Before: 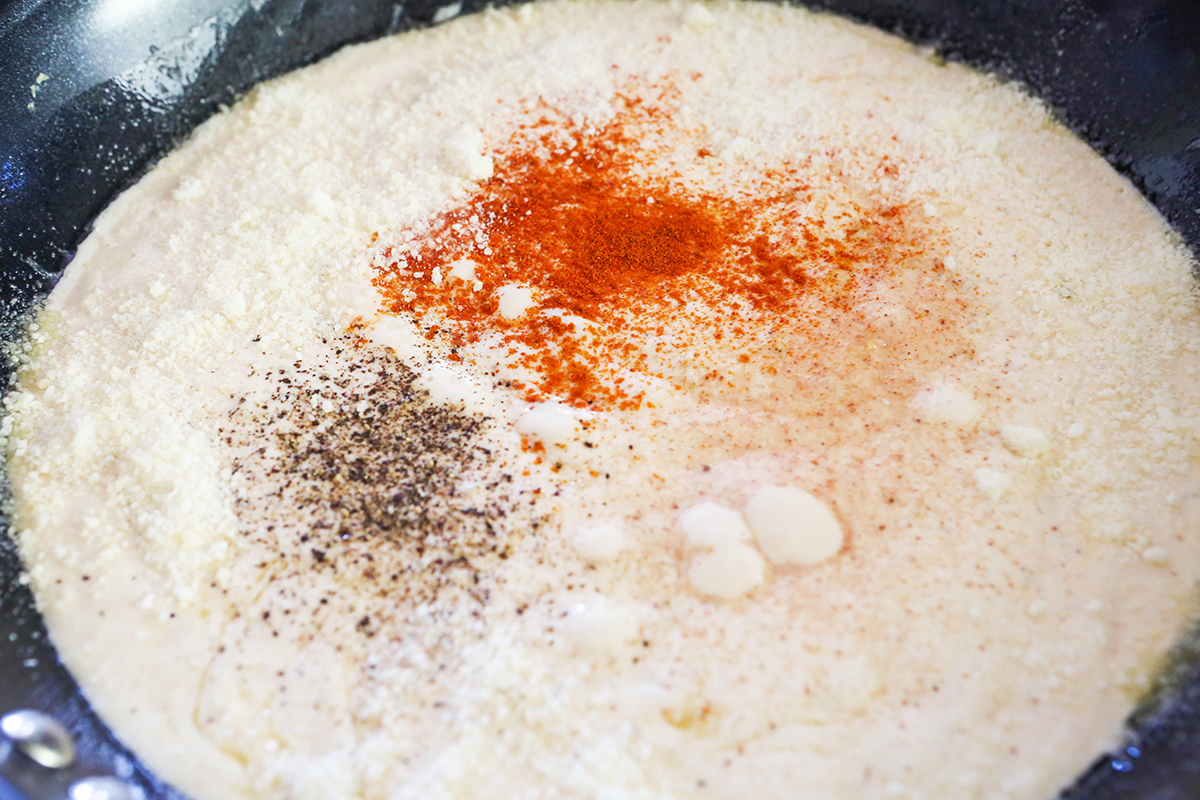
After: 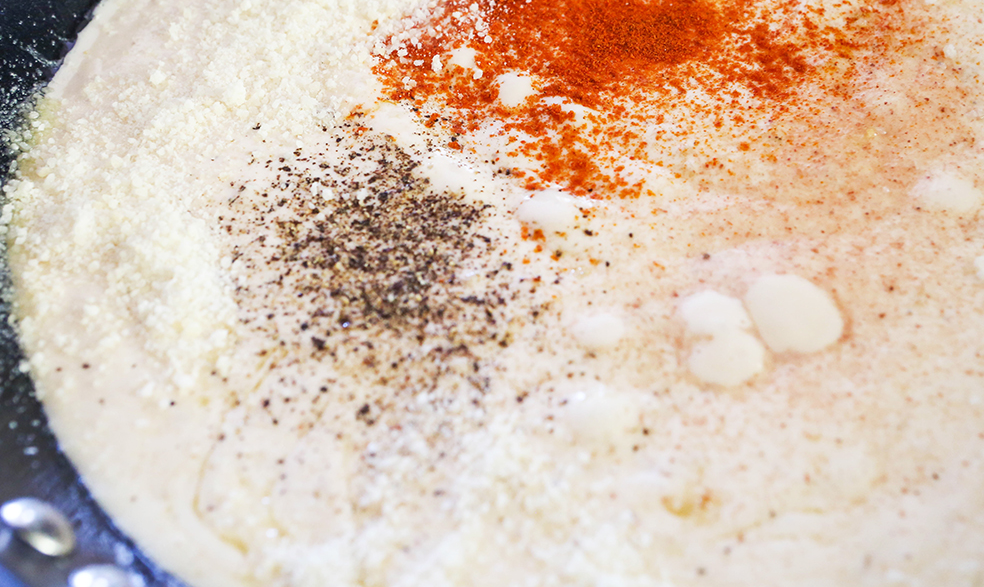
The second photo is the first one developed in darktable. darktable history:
crop: top 26.531%, right 17.959%
